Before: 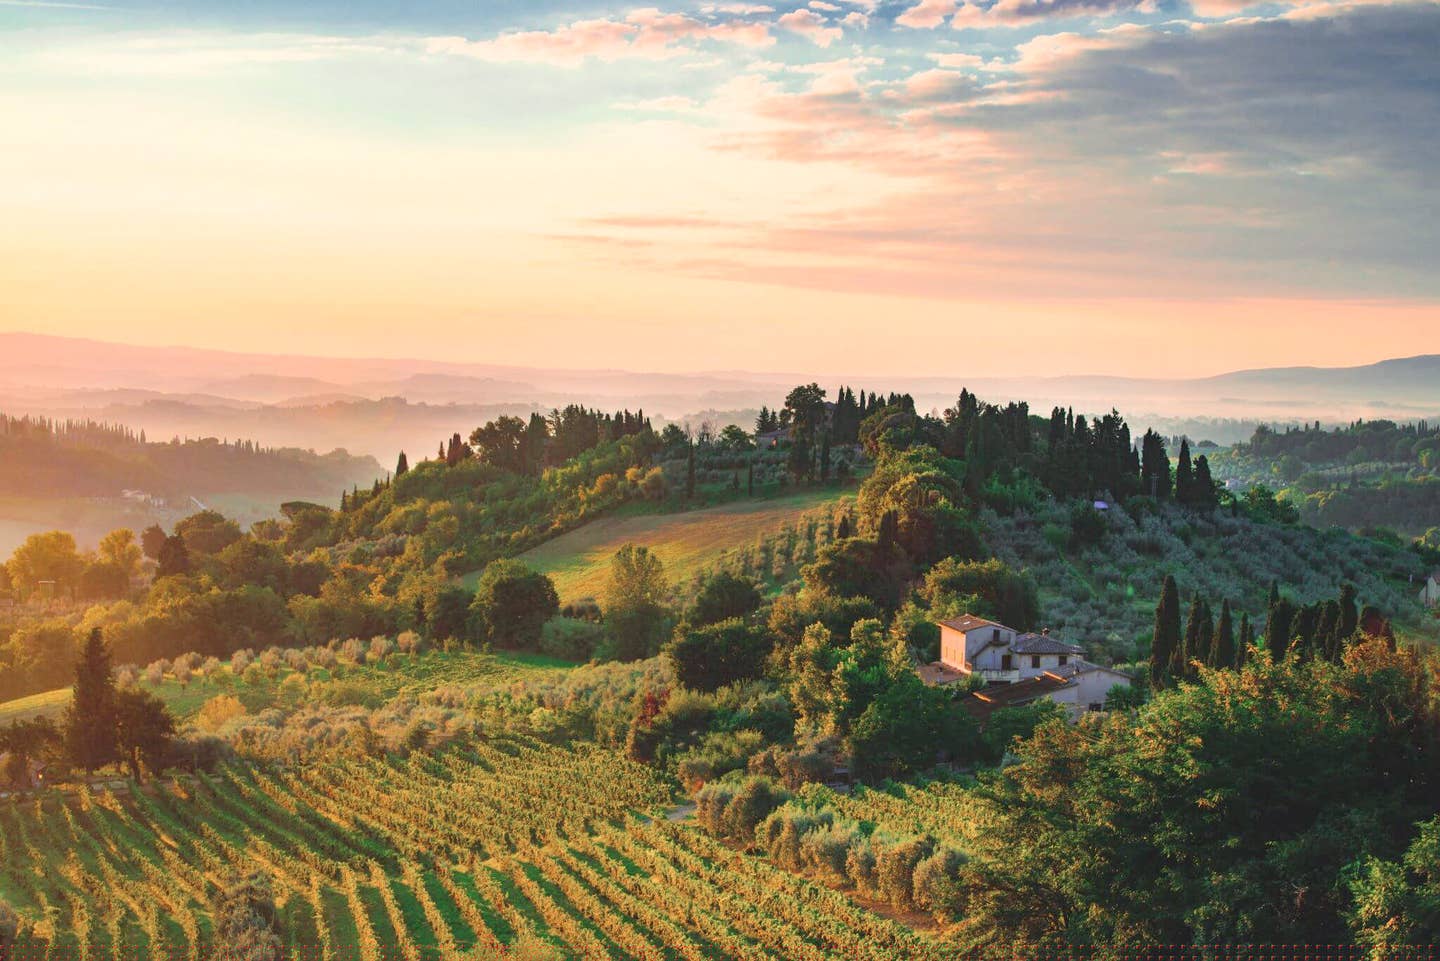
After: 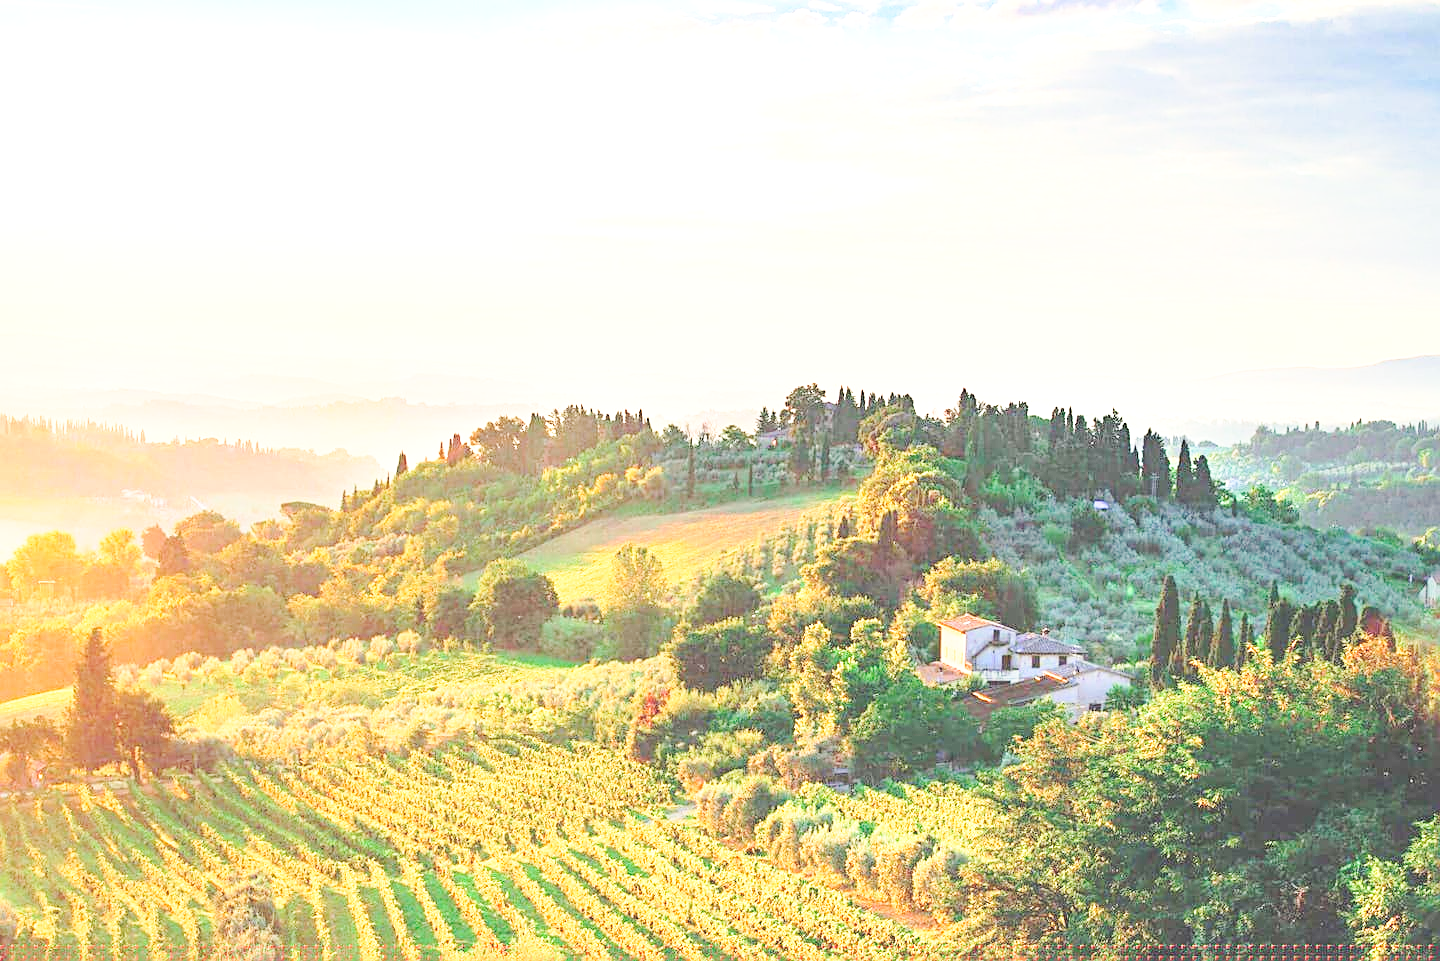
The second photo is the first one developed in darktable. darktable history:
contrast brightness saturation: brightness 0.28
base curve: curves: ch0 [(0, 0) (0.028, 0.03) (0.121, 0.232) (0.46, 0.748) (0.859, 0.968) (1, 1)], preserve colors none
exposure: black level correction 0, exposure 0.95 EV, compensate exposure bias true, compensate highlight preservation false
sharpen: on, module defaults
